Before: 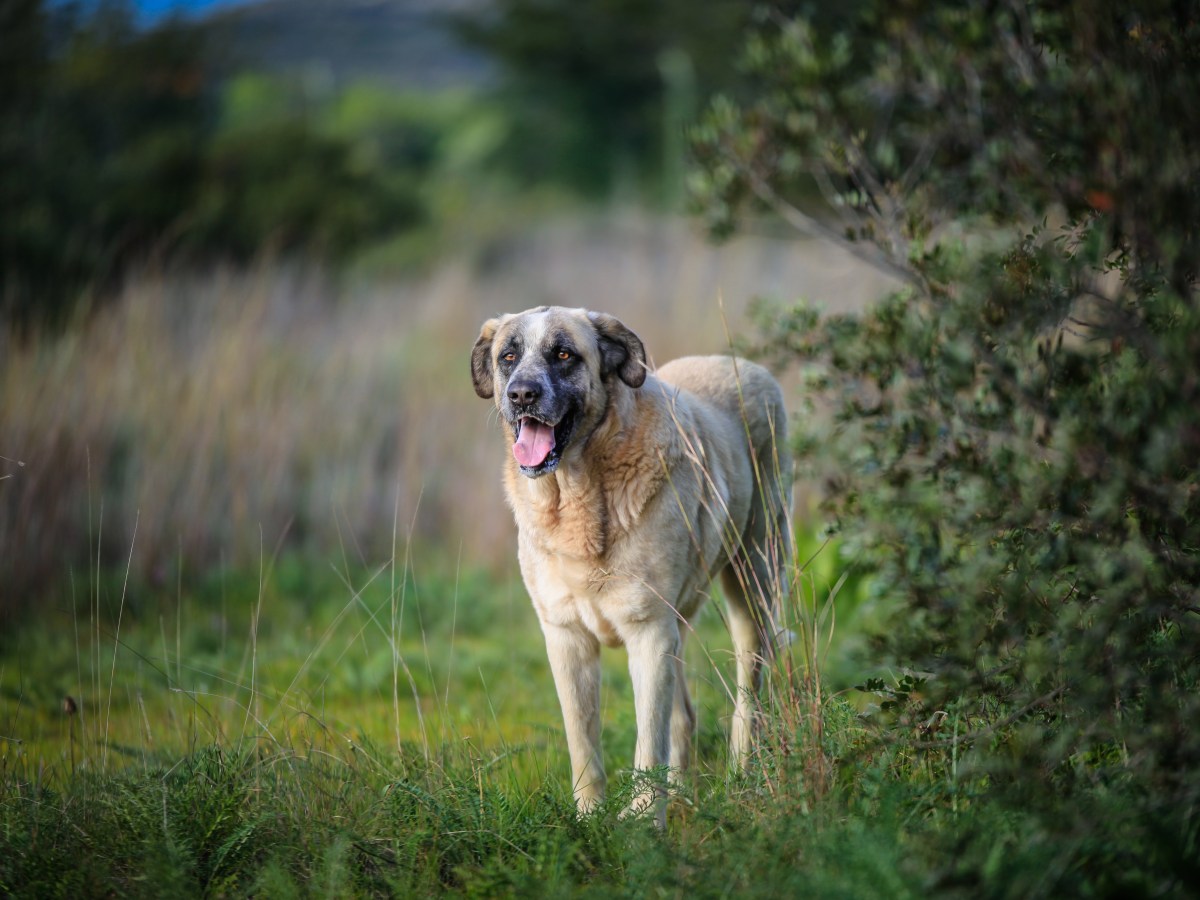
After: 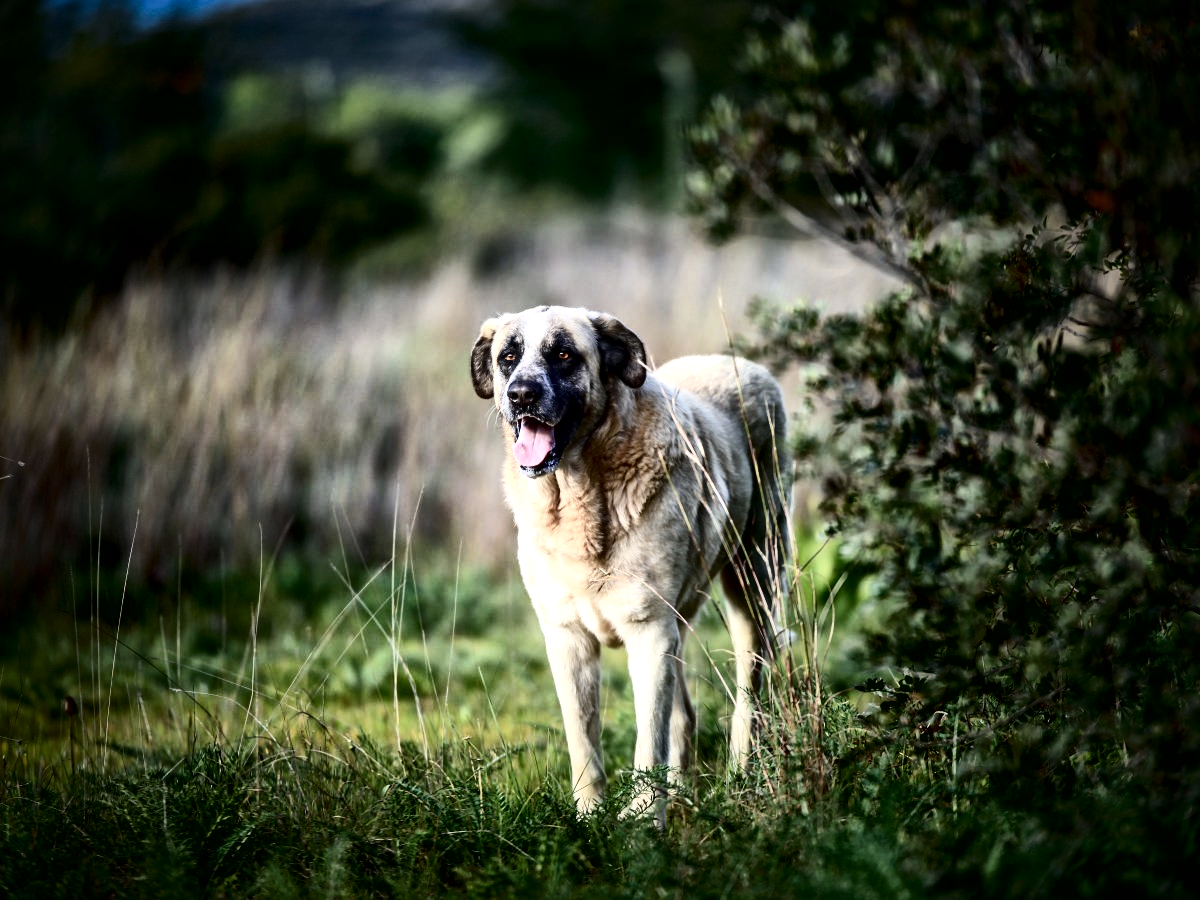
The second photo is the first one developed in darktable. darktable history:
contrast brightness saturation: contrast 0.5, saturation -0.1
local contrast: mode bilateral grid, contrast 20, coarseness 50, detail 179%, midtone range 0.2
